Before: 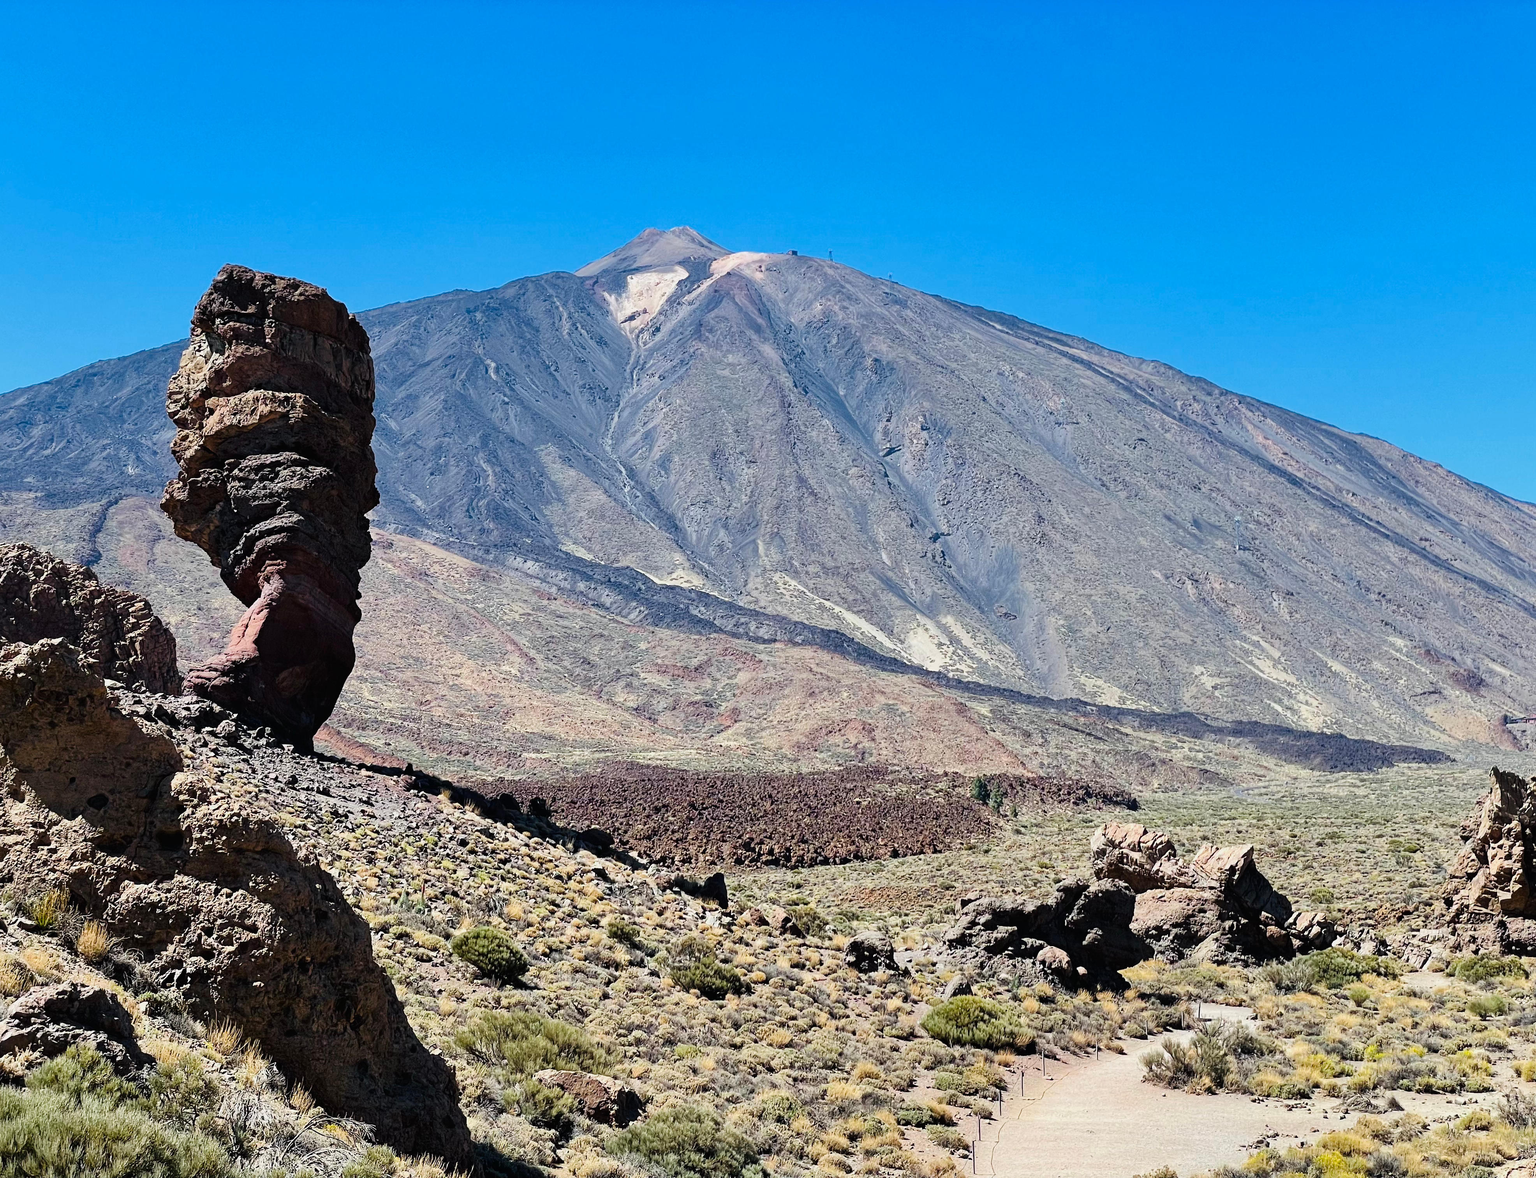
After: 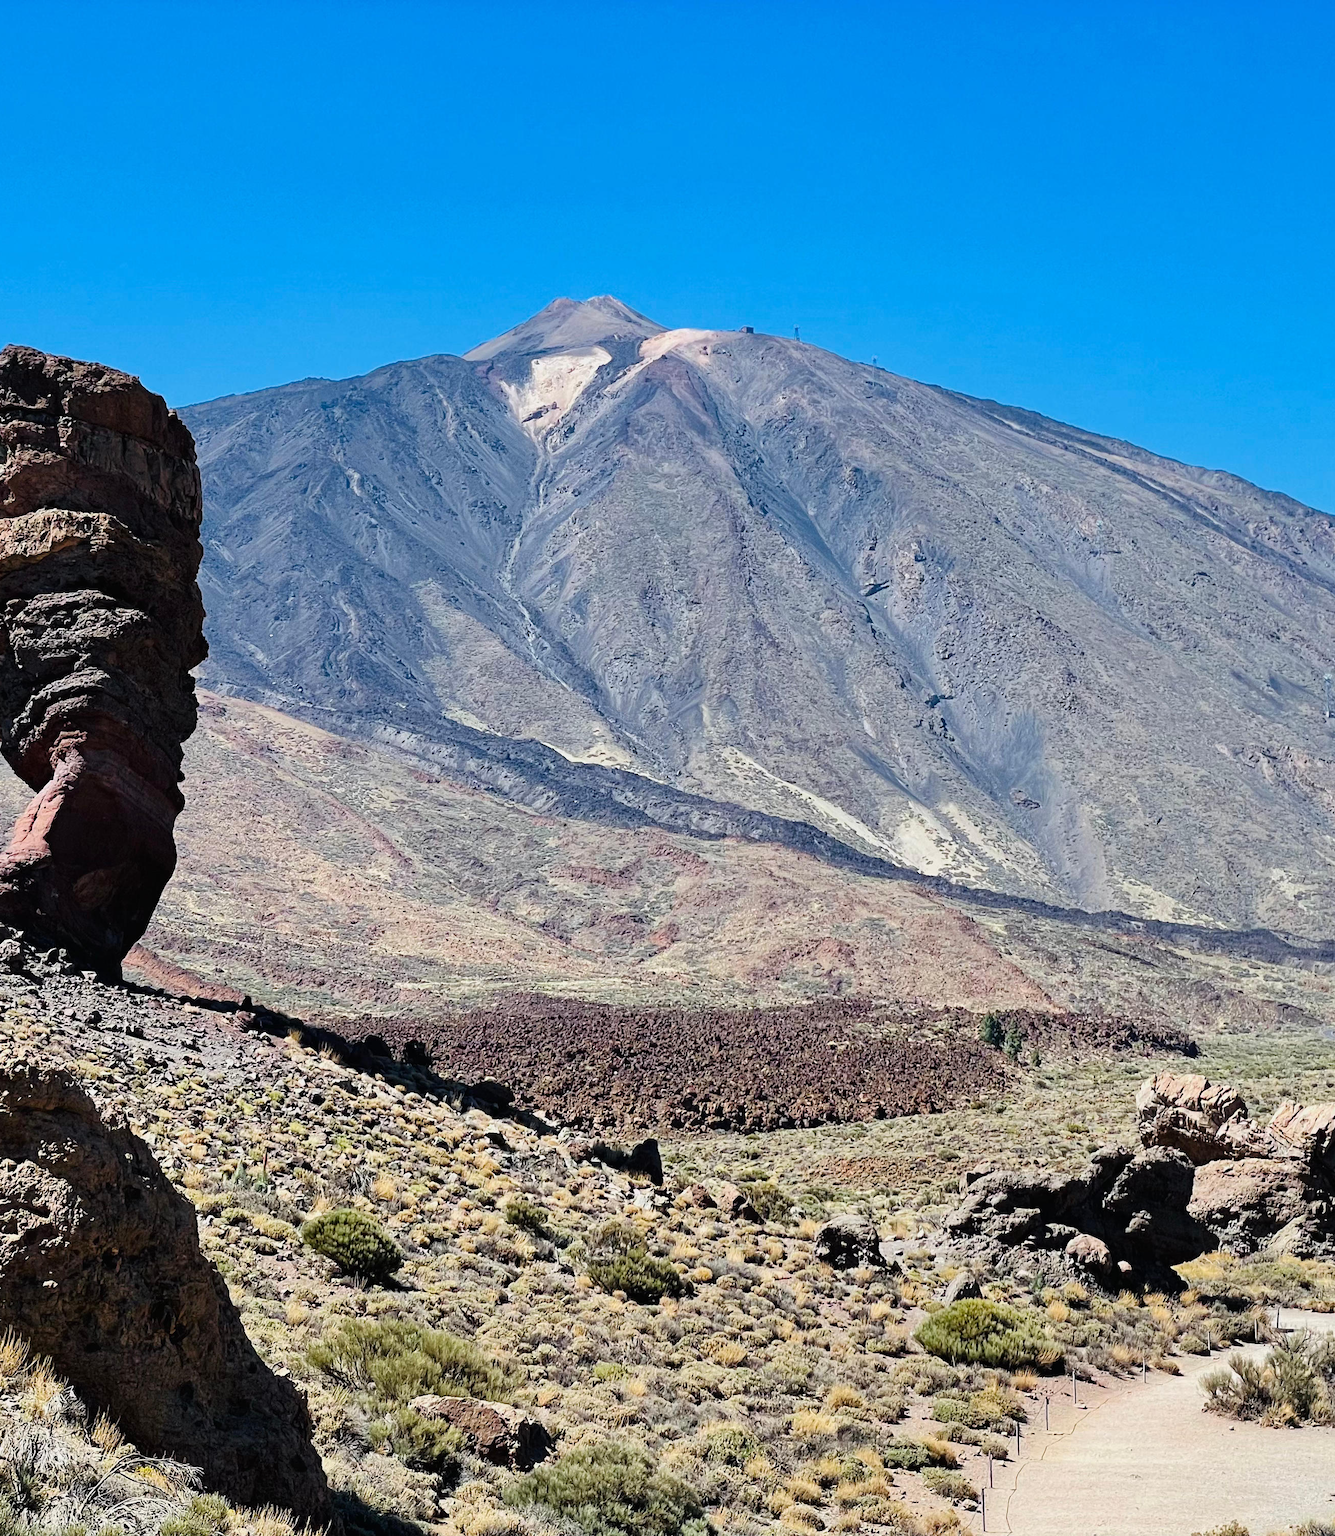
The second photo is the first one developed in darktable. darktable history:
crop and rotate: left 14.345%, right 18.991%
